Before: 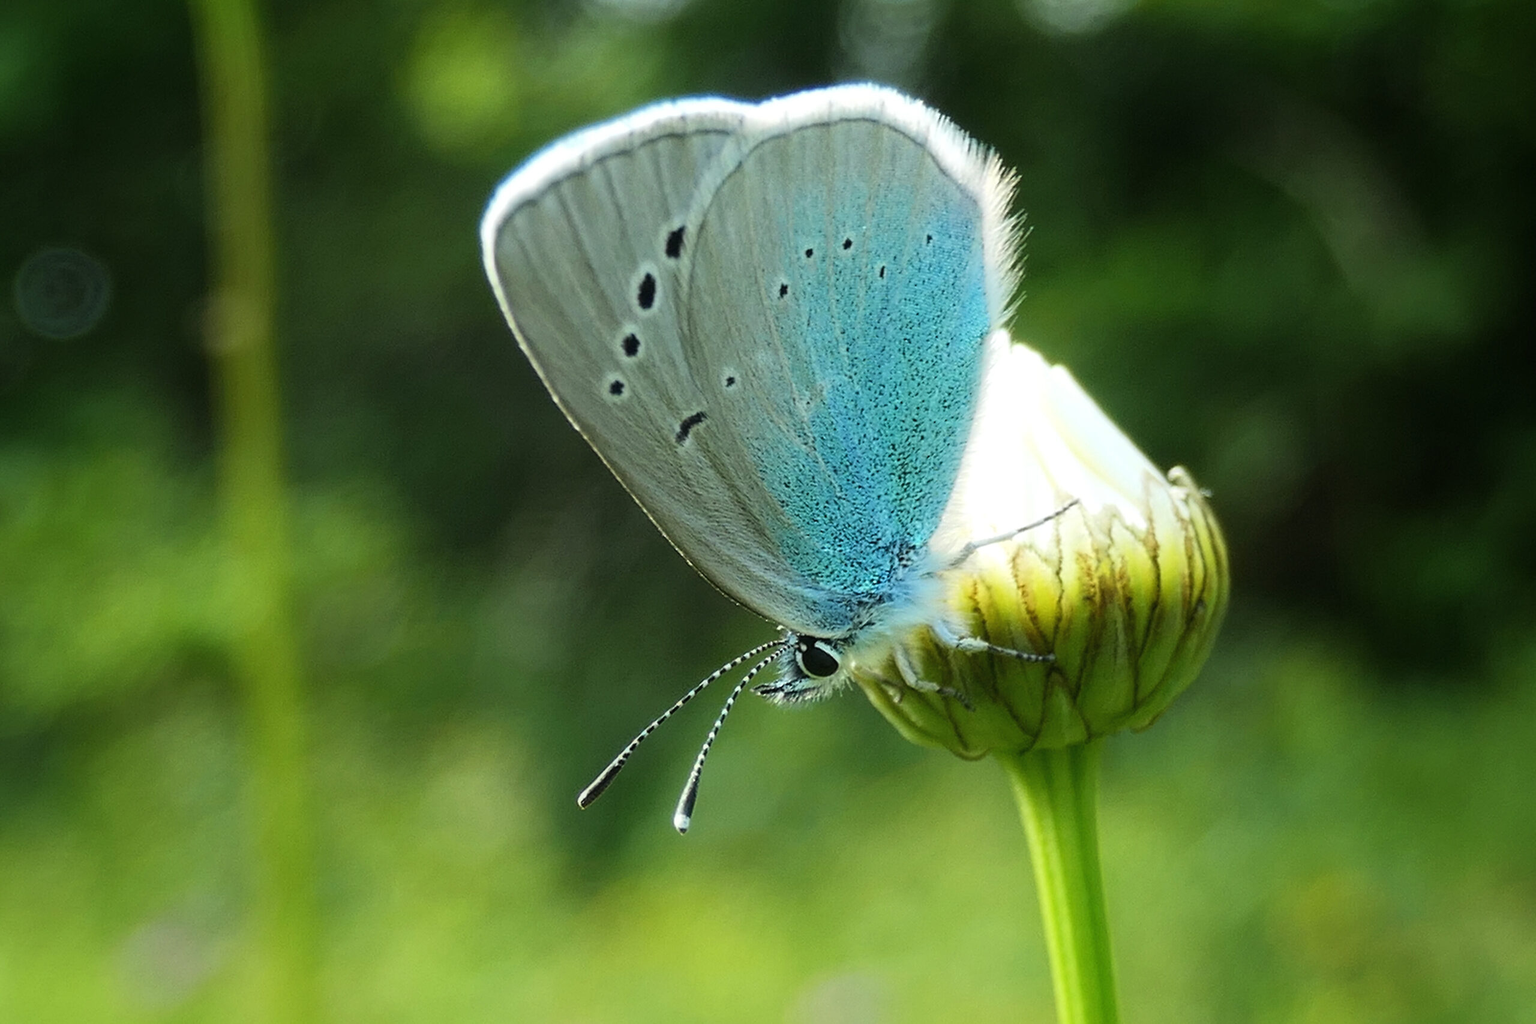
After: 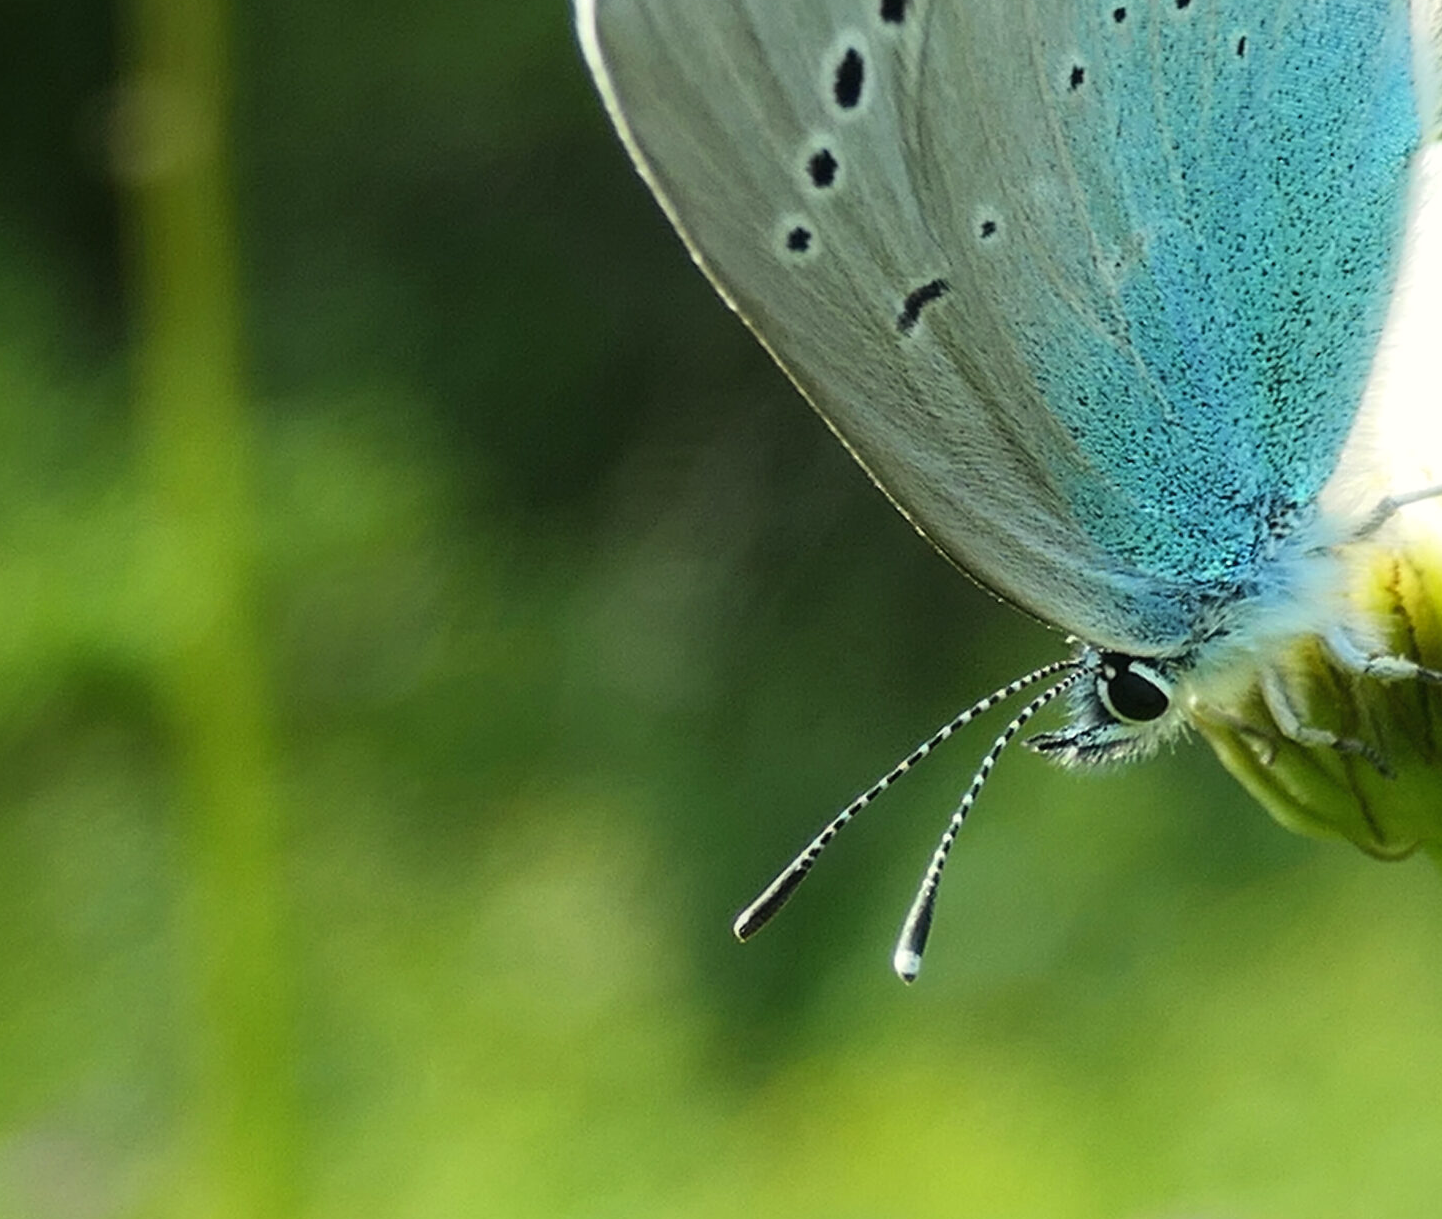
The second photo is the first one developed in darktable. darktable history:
color correction: highlights b* 3
crop: left 8.966%, top 23.852%, right 34.699%, bottom 4.703%
